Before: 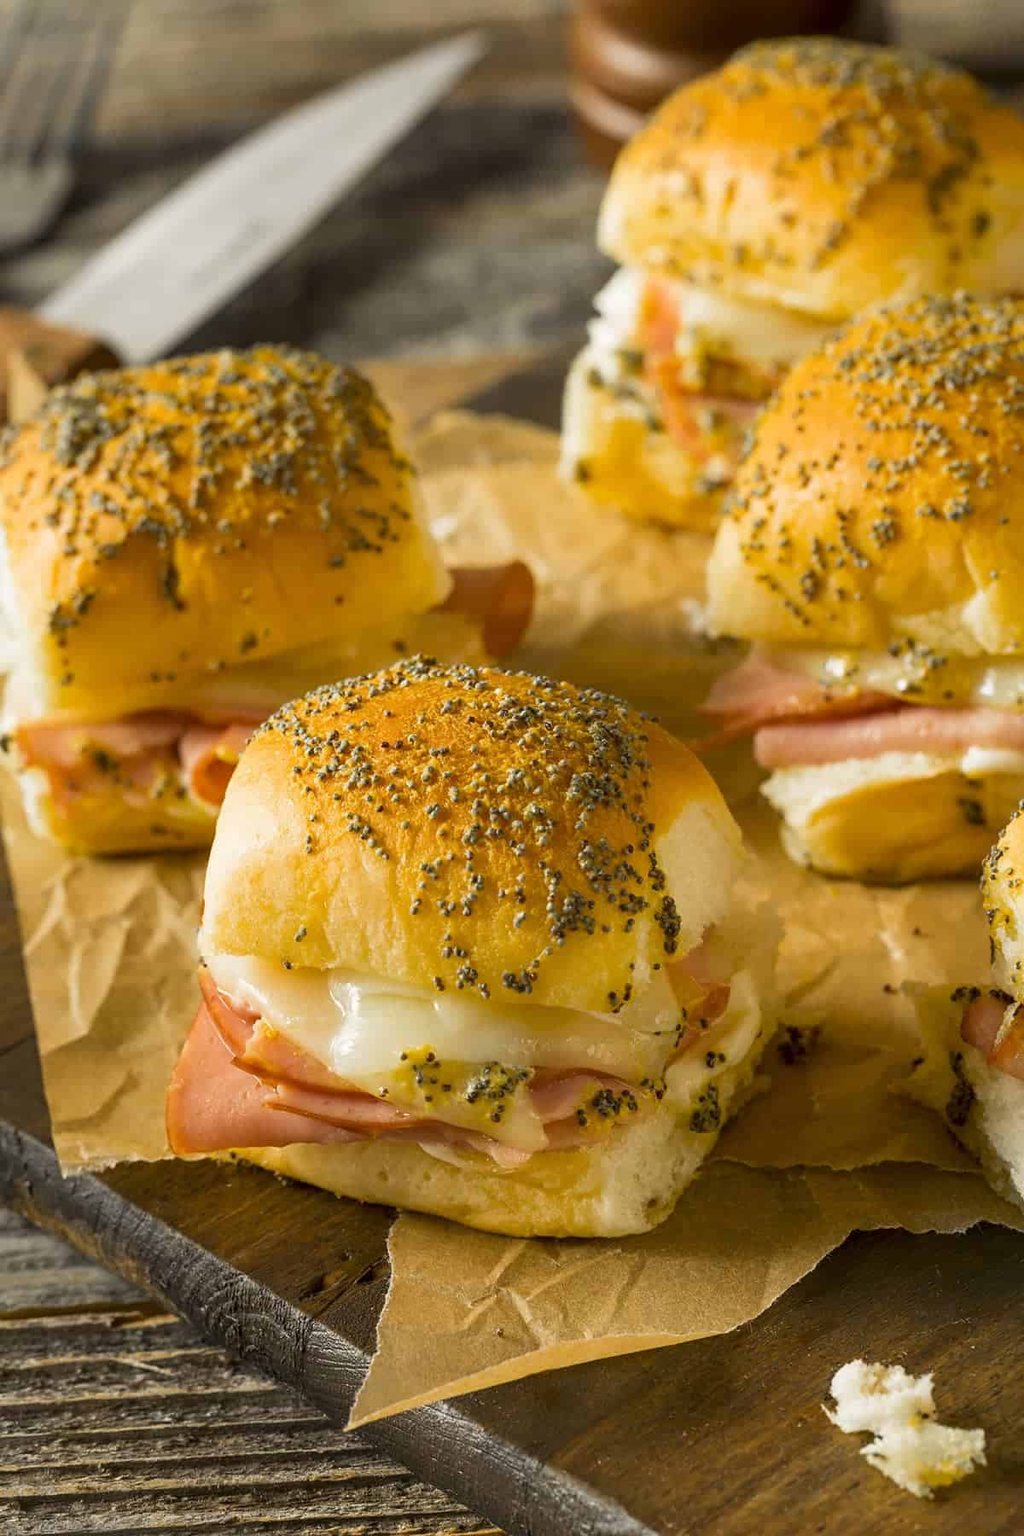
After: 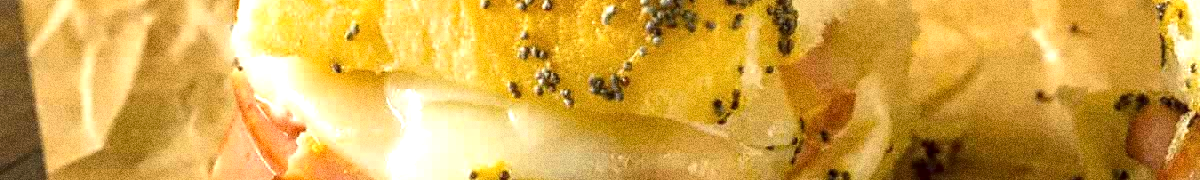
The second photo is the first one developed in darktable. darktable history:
exposure: black level correction 0, exposure 0.7 EV, compensate highlight preservation false
grain: coarseness 10.62 ISO, strength 55.56%
crop and rotate: top 59.084%, bottom 30.916%
local contrast: on, module defaults
